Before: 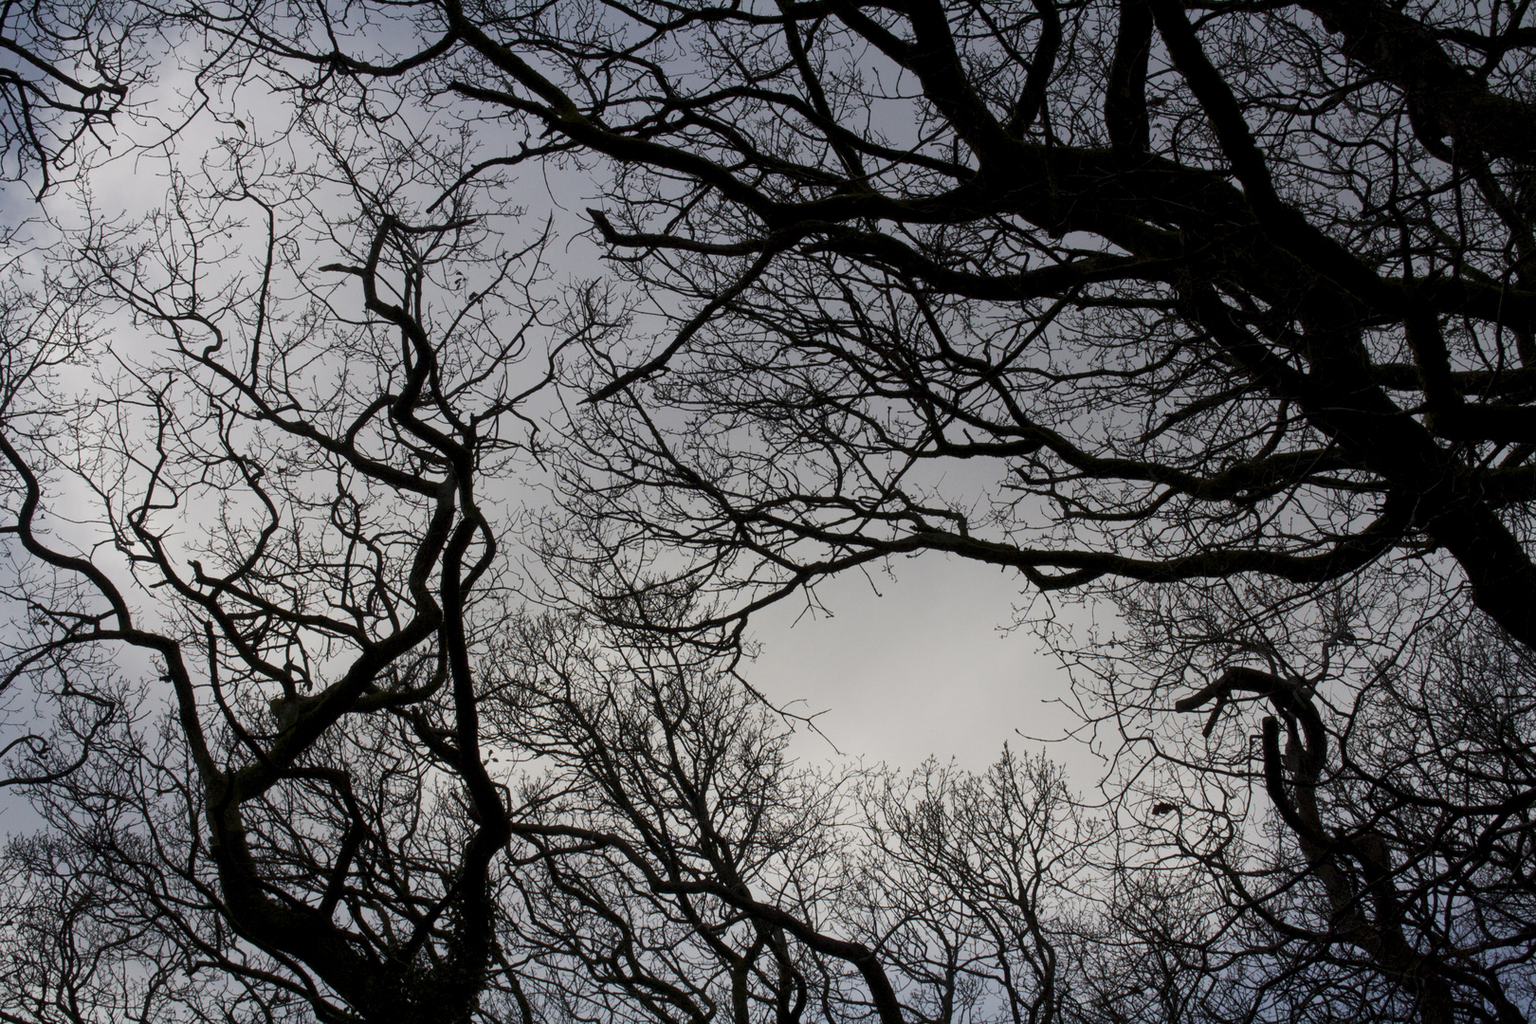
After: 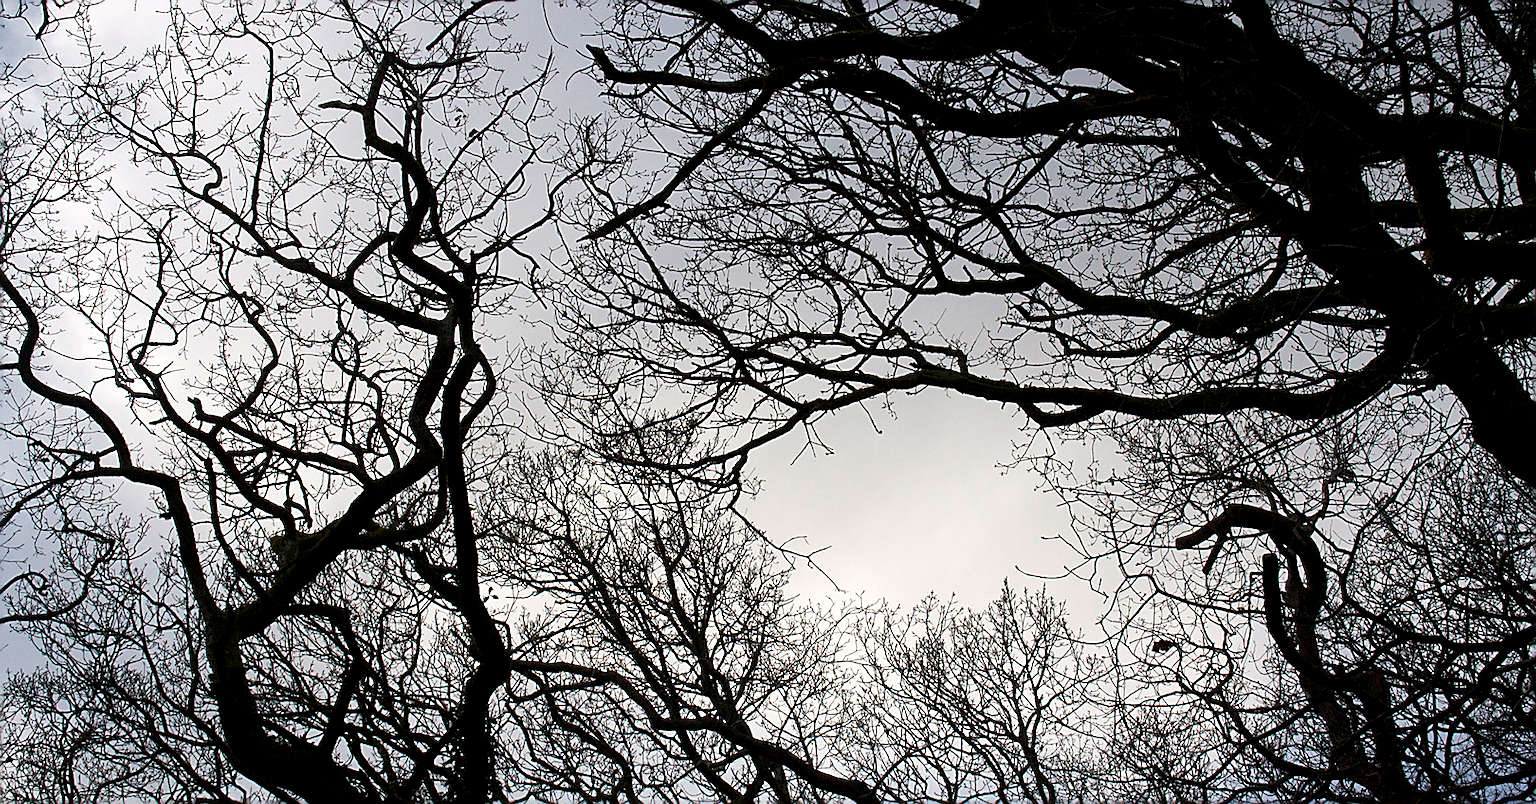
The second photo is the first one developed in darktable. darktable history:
sharpen: radius 1.364, amount 1.251, threshold 0.672
crop and rotate: top 15.987%, bottom 5.378%
exposure: exposure 0.657 EV, compensate highlight preservation false
